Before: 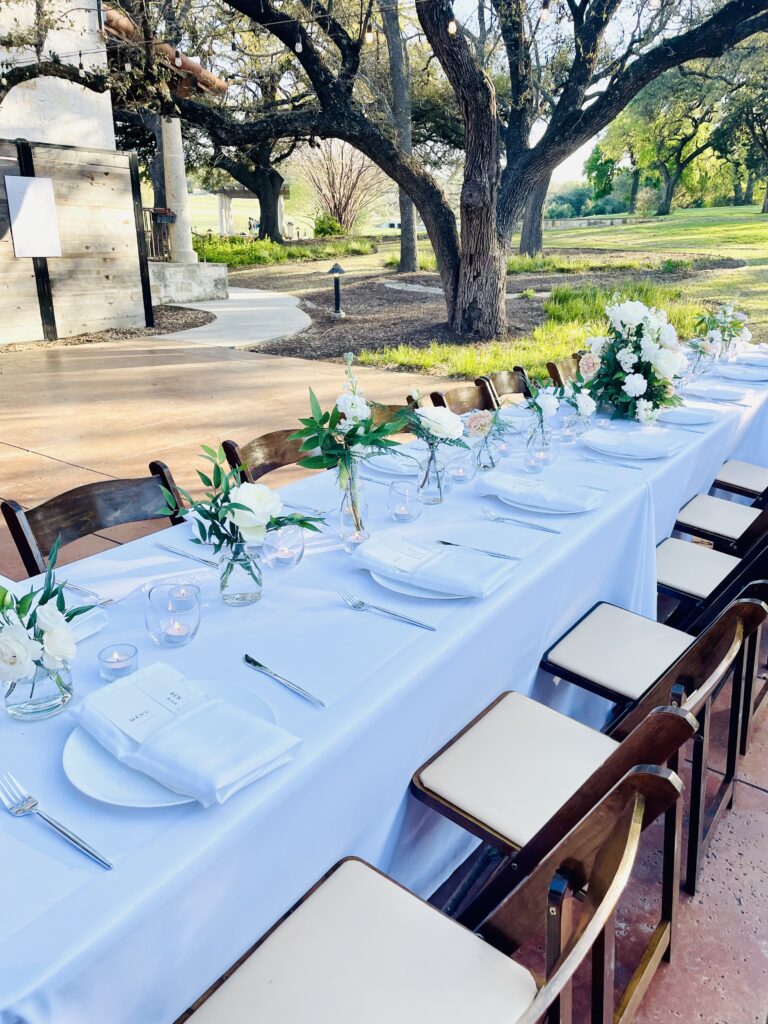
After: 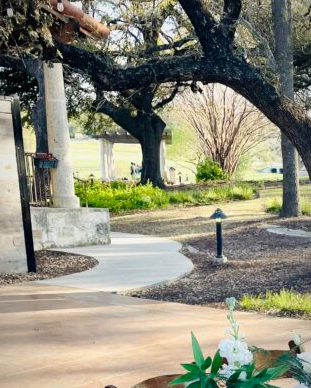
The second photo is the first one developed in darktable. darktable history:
crop: left 15.452%, top 5.459%, right 43.956%, bottom 56.62%
rgb levels: preserve colors max RGB
vignetting: fall-off start 97%, fall-off radius 100%, width/height ratio 0.609, unbound false
